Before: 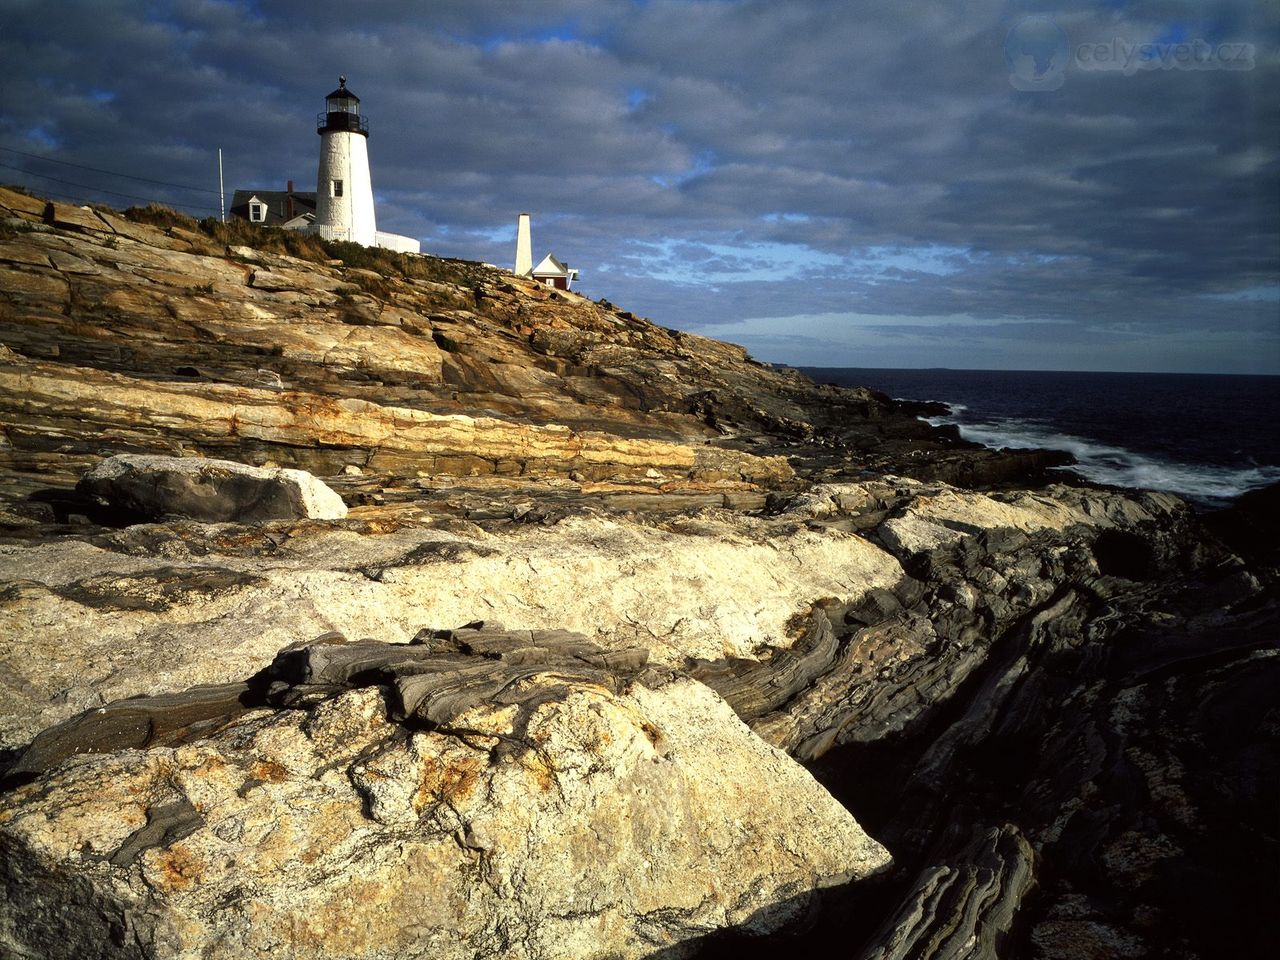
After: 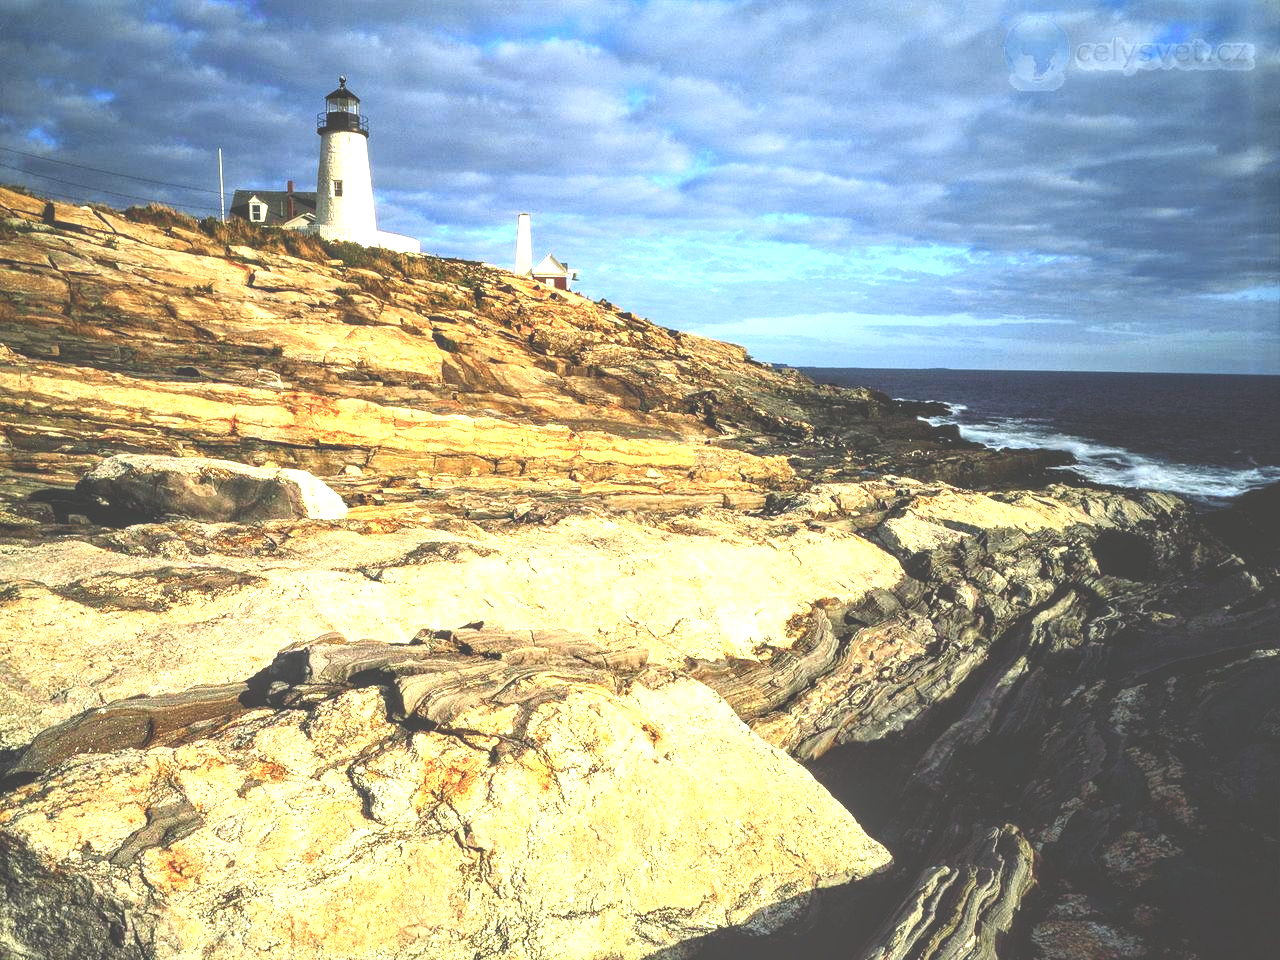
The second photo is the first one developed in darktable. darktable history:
exposure: black level correction -0.024, exposure 1.393 EV, compensate exposure bias true, compensate highlight preservation false
tone curve: curves: ch0 [(0.001, 0.034) (0.115, 0.093) (0.251, 0.232) (0.382, 0.397) (0.652, 0.719) (0.802, 0.876) (1, 0.998)]; ch1 [(0, 0) (0.384, 0.324) (0.472, 0.466) (0.504, 0.5) (0.517, 0.533) (0.547, 0.564) (0.582, 0.628) (0.657, 0.727) (1, 1)]; ch2 [(0, 0) (0.278, 0.232) (0.5, 0.5) (0.531, 0.552) (0.61, 0.653) (1, 1)], color space Lab, independent channels, preserve colors none
local contrast: on, module defaults
